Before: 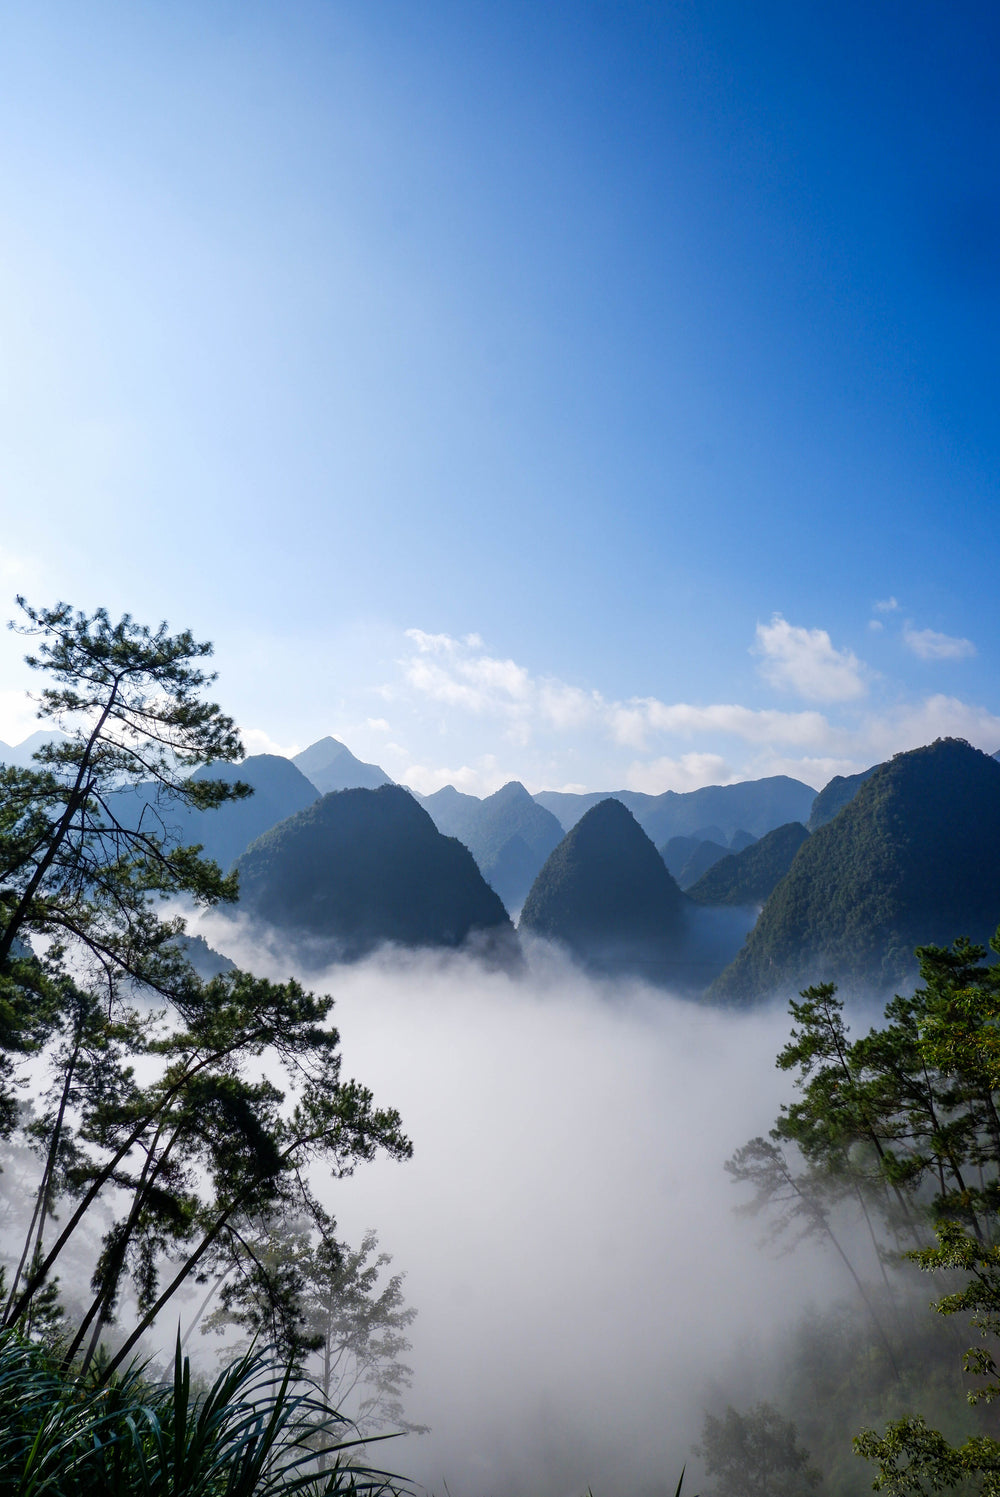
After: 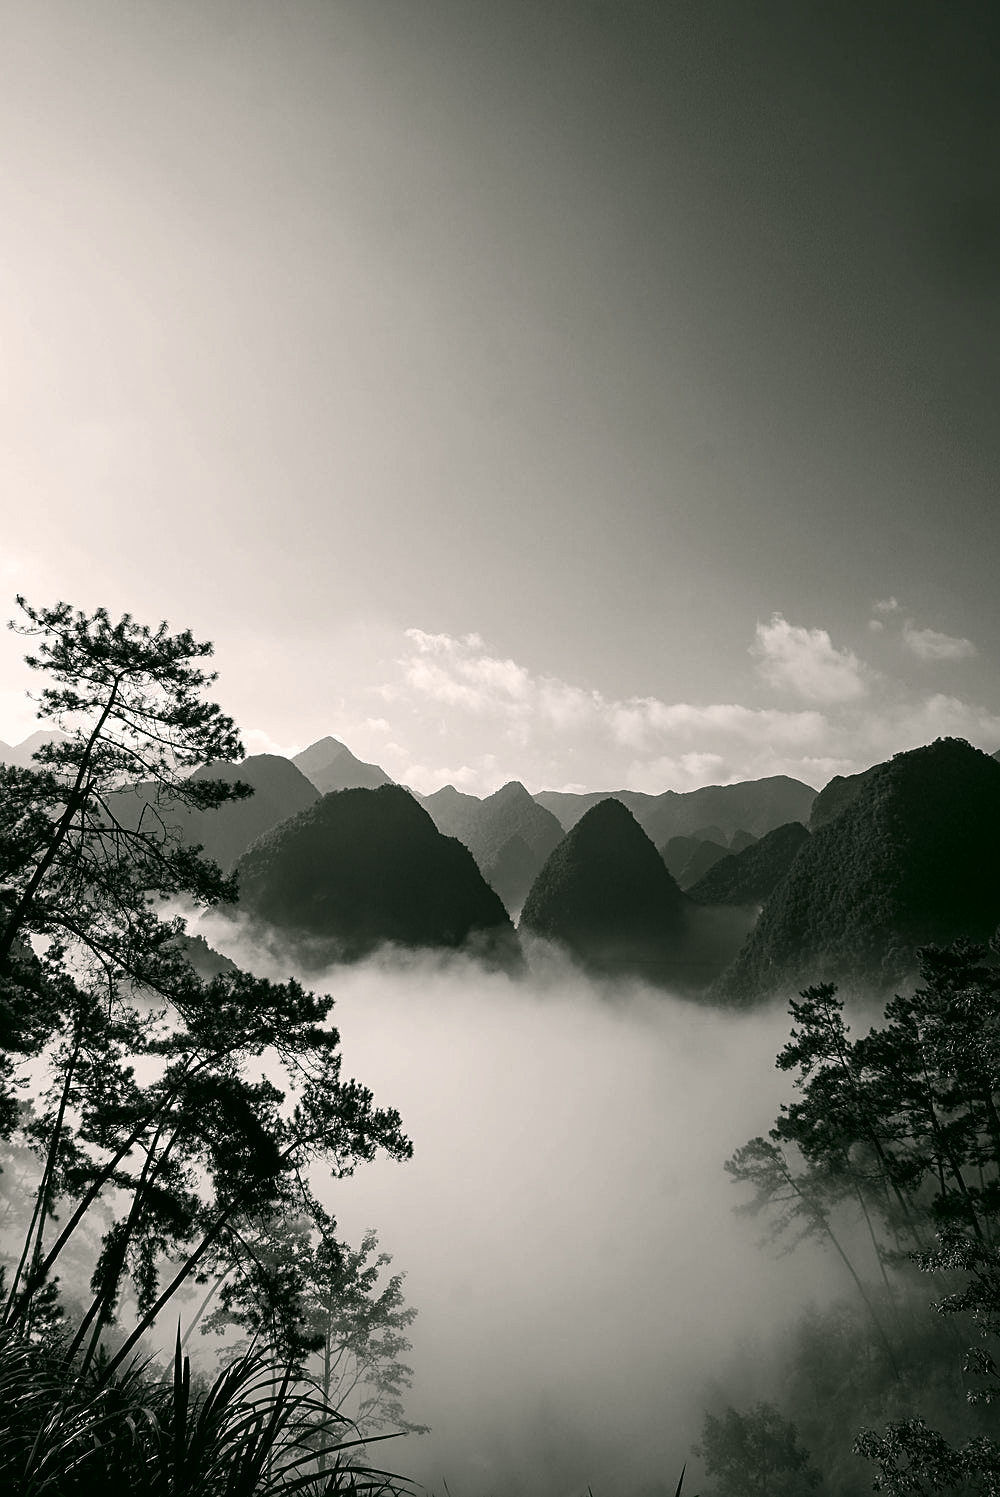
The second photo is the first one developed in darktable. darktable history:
contrast brightness saturation: saturation -0.999
sharpen: on, module defaults
color correction: highlights a* 4.17, highlights b* 4.97, shadows a* -7.49, shadows b* 5
tone curve: curves: ch0 [(0, 0) (0.153, 0.056) (1, 1)], color space Lab, independent channels, preserve colors none
